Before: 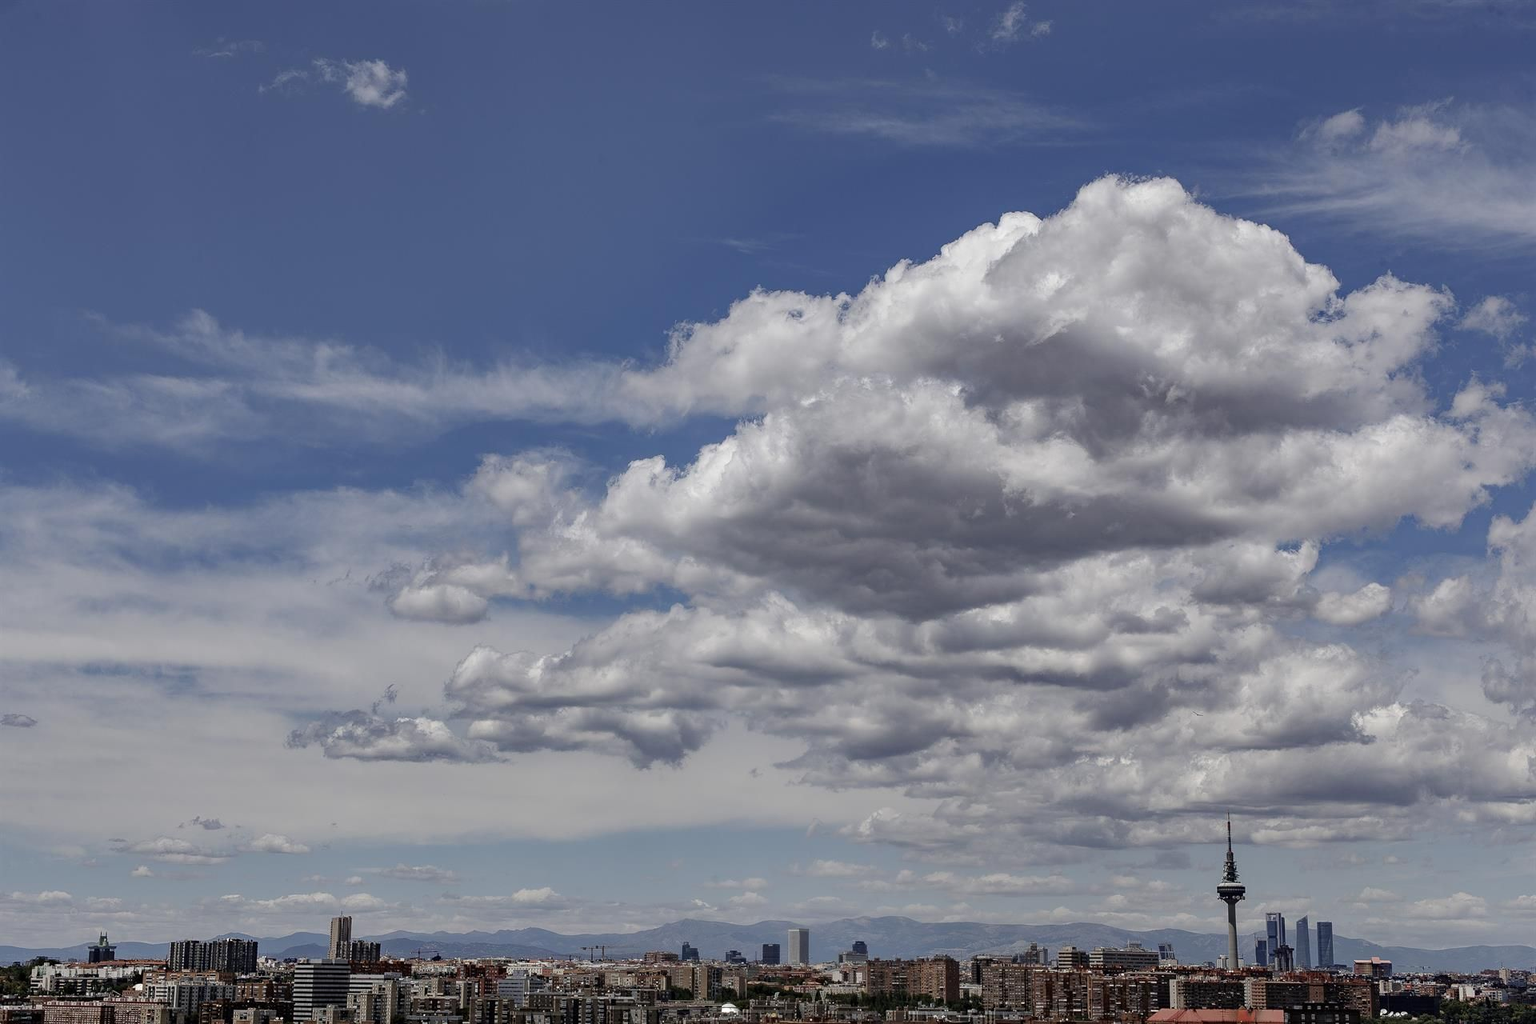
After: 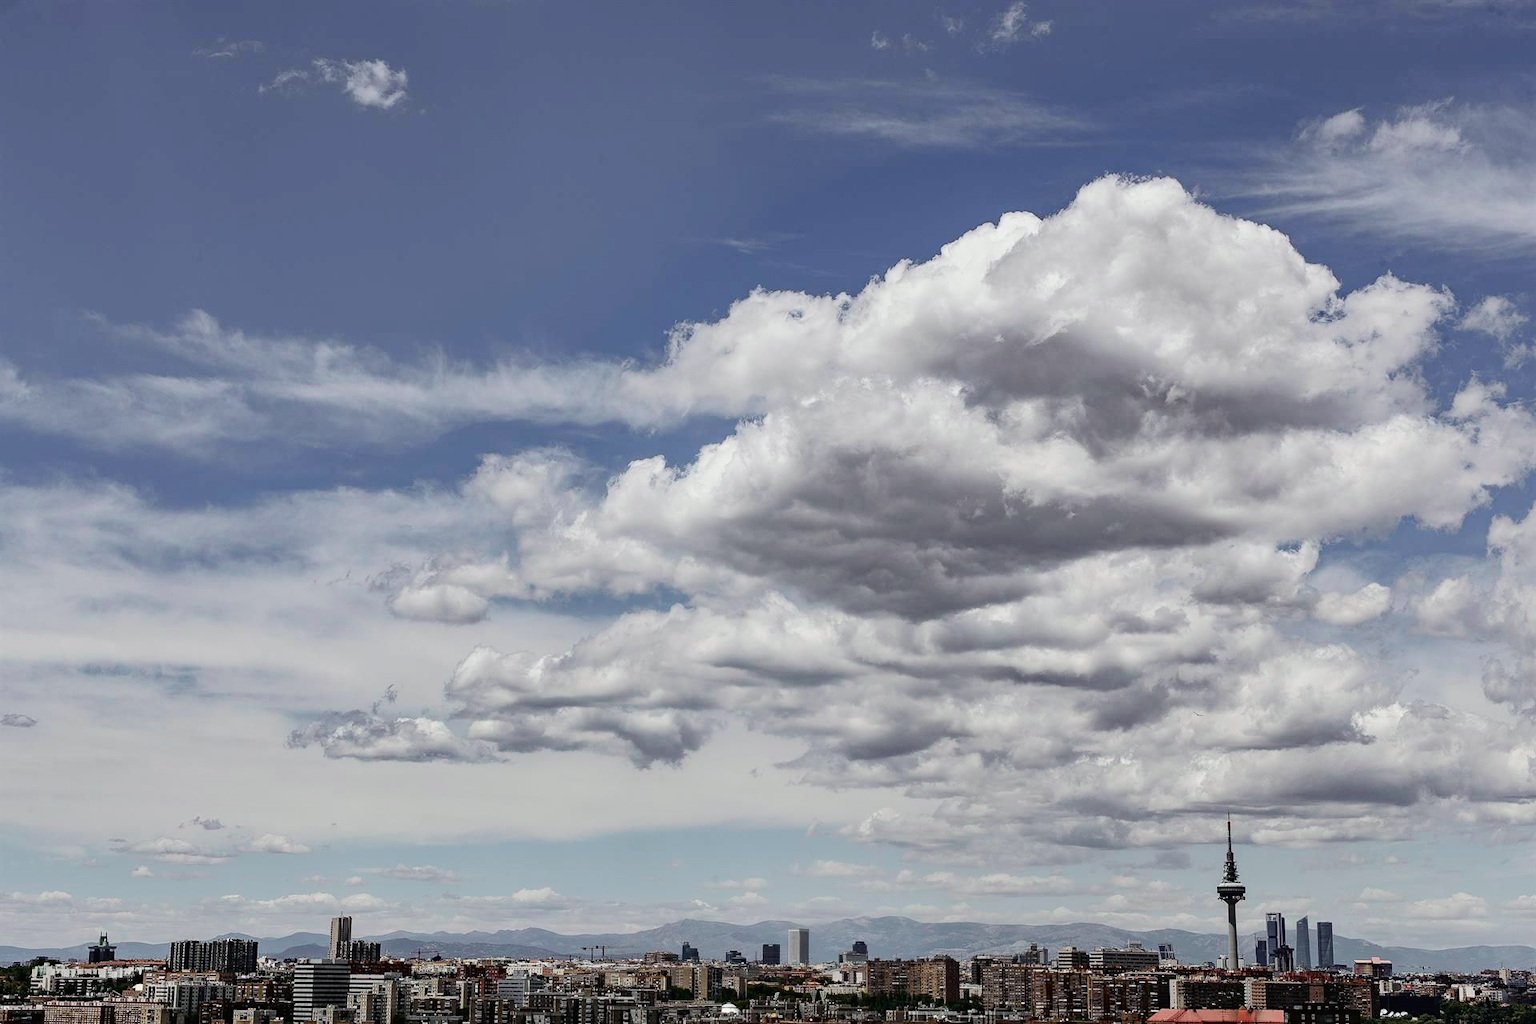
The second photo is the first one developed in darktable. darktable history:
tone curve: curves: ch0 [(0, 0.012) (0.031, 0.02) (0.12, 0.083) (0.193, 0.171) (0.277, 0.279) (0.45, 0.52) (0.568, 0.676) (0.678, 0.777) (0.875, 0.92) (1, 0.965)]; ch1 [(0, 0) (0.243, 0.245) (0.402, 0.41) (0.493, 0.486) (0.508, 0.507) (0.531, 0.53) (0.551, 0.564) (0.646, 0.672) (0.694, 0.732) (1, 1)]; ch2 [(0, 0) (0.249, 0.216) (0.356, 0.343) (0.424, 0.442) (0.476, 0.482) (0.498, 0.502) (0.517, 0.517) (0.532, 0.545) (0.562, 0.575) (0.614, 0.644) (0.706, 0.748) (0.808, 0.809) (0.991, 0.968)], color space Lab, independent channels, preserve colors none
